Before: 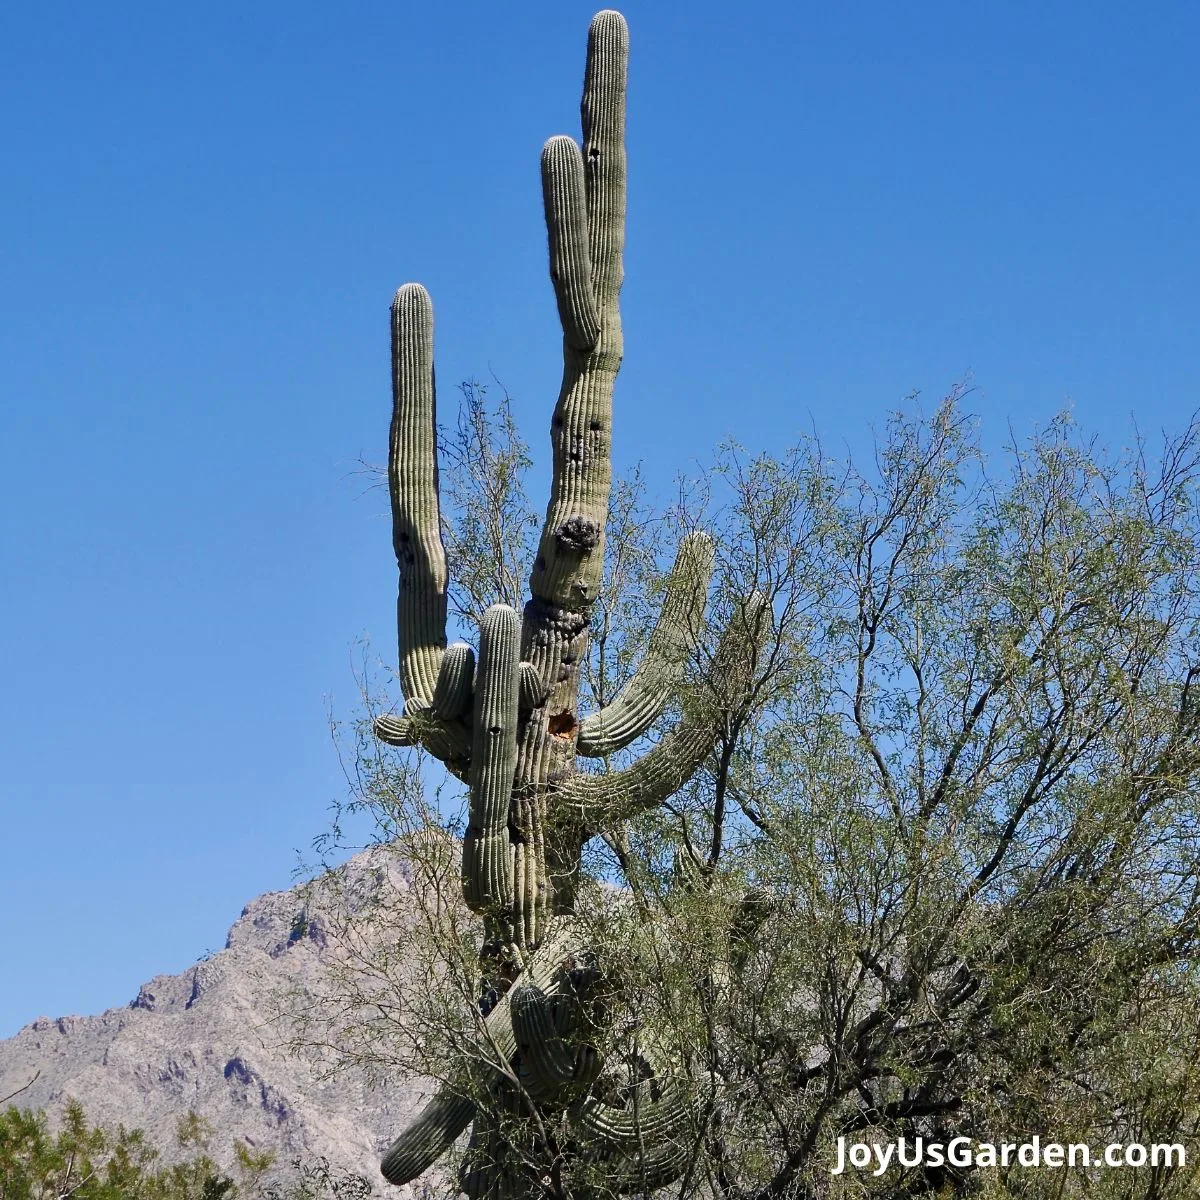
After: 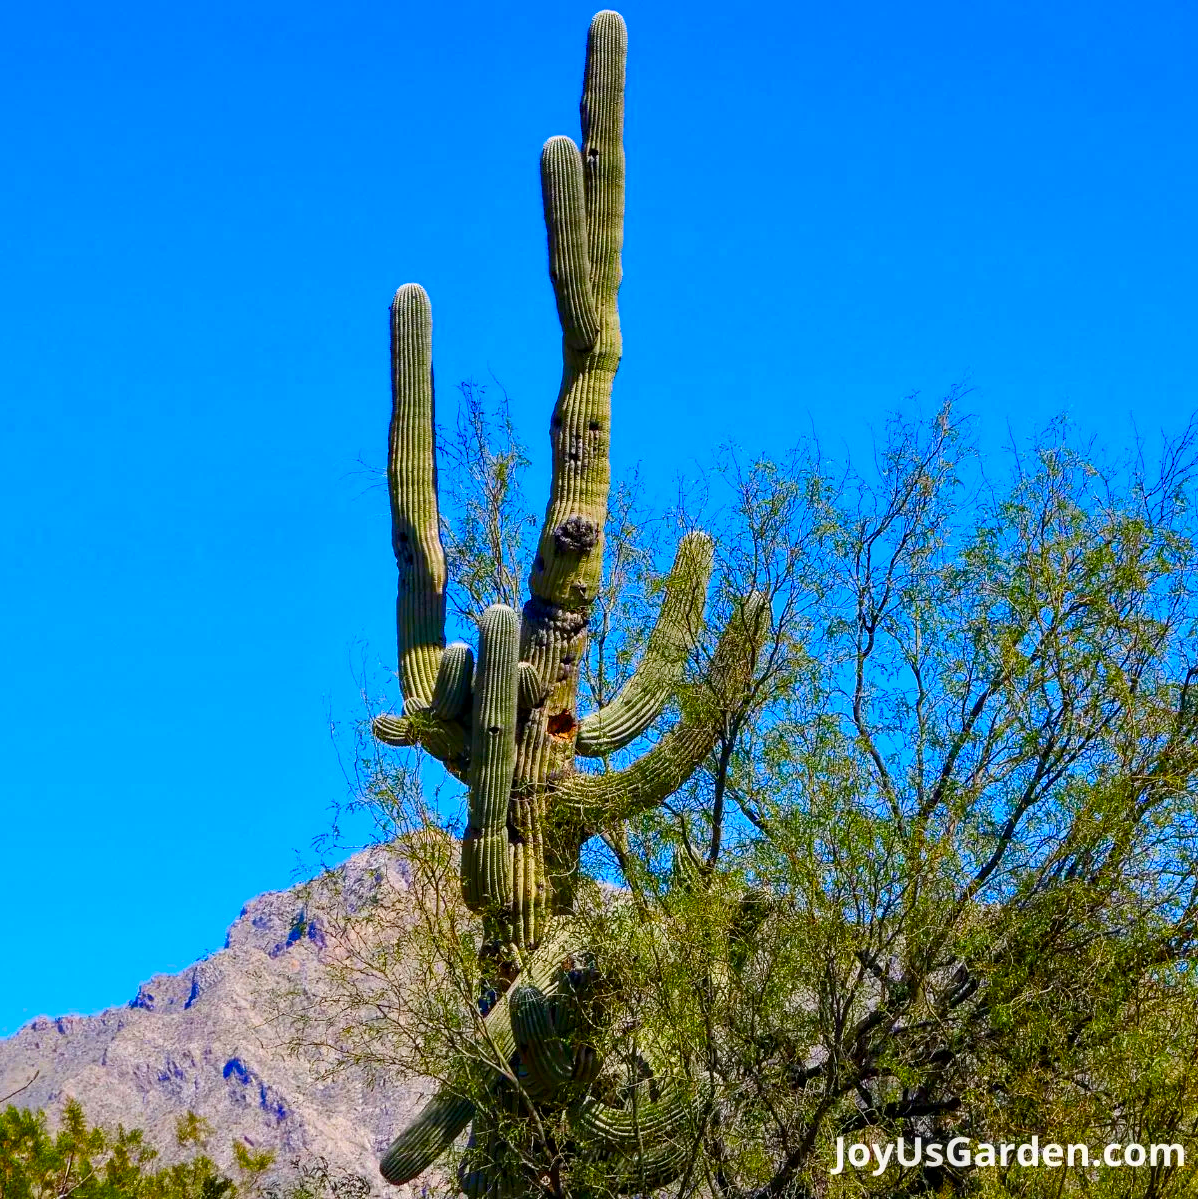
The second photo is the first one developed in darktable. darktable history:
crop and rotate: left 0.126%
color contrast: green-magenta contrast 1.55, blue-yellow contrast 1.83
color balance rgb: perceptual saturation grading › global saturation 20%, perceptual saturation grading › highlights -25%, perceptual saturation grading › shadows 50.52%, global vibrance 40.24%
local contrast: on, module defaults
